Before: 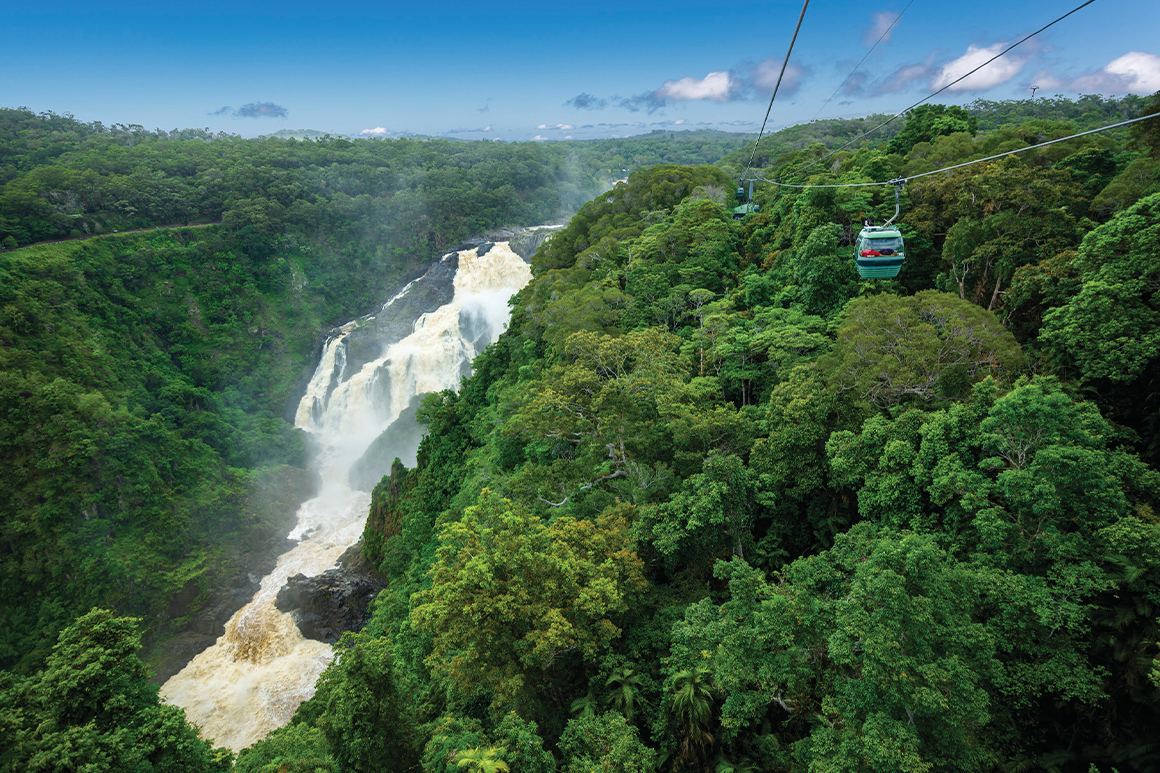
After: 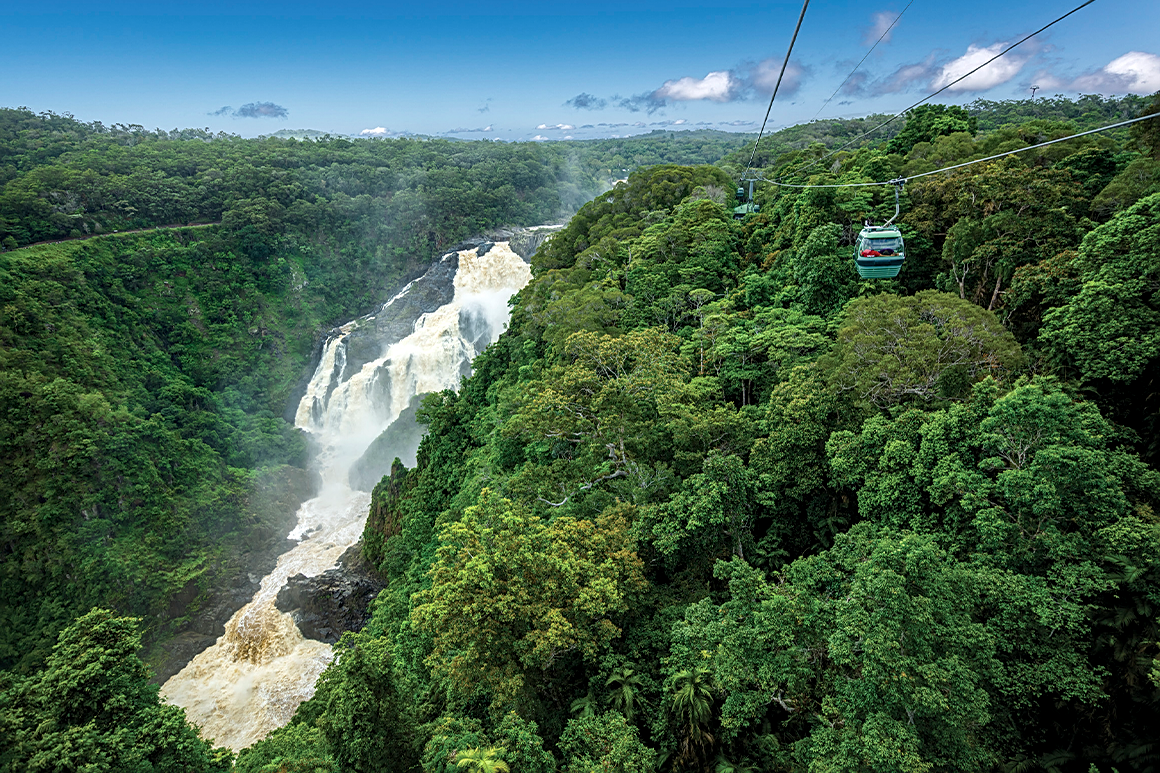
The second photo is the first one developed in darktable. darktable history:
sharpen: on, module defaults
color correction: highlights a* -0.182, highlights b* -0.124
local contrast: detail 130%
